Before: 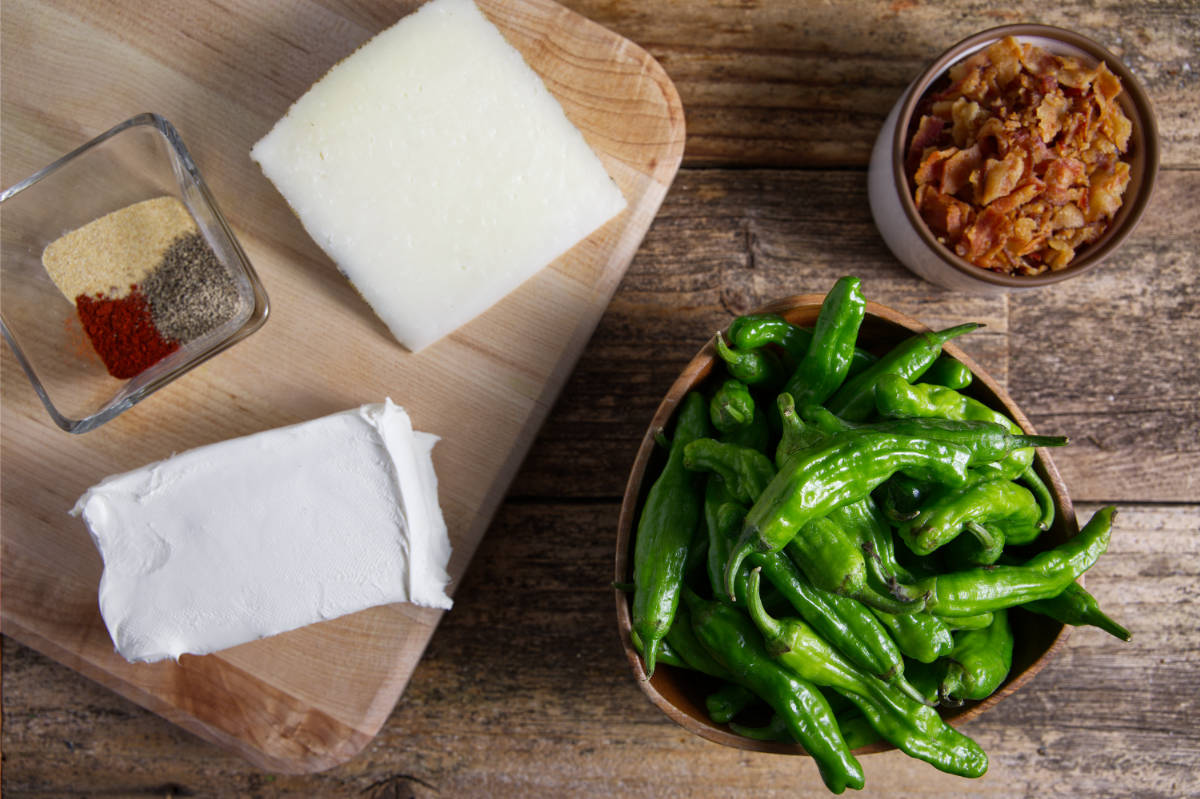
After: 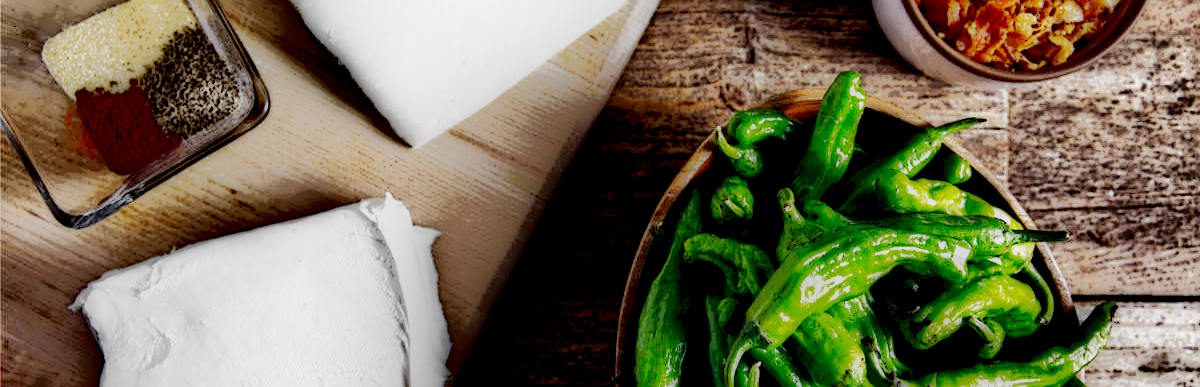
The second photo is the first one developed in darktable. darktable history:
local contrast: highlights 2%, shadows 230%, detail 164%, midtone range 0.004
crop and rotate: top 25.737%, bottom 25.778%
tone equalizer: -7 EV 0.151 EV, -6 EV 0.577 EV, -5 EV 1.17 EV, -4 EV 1.37 EV, -3 EV 1.15 EV, -2 EV 0.6 EV, -1 EV 0.156 EV
base curve: curves: ch0 [(0, 0) (0.012, 0.01) (0.073, 0.168) (0.31, 0.711) (0.645, 0.957) (1, 1)], preserve colors none
sharpen: on, module defaults
exposure: black level correction -0.001, exposure 0.08 EV, compensate exposure bias true, compensate highlight preservation false
shadows and highlights: radius 109.36, shadows 23.22, highlights -58.99, low approximation 0.01, soften with gaussian
